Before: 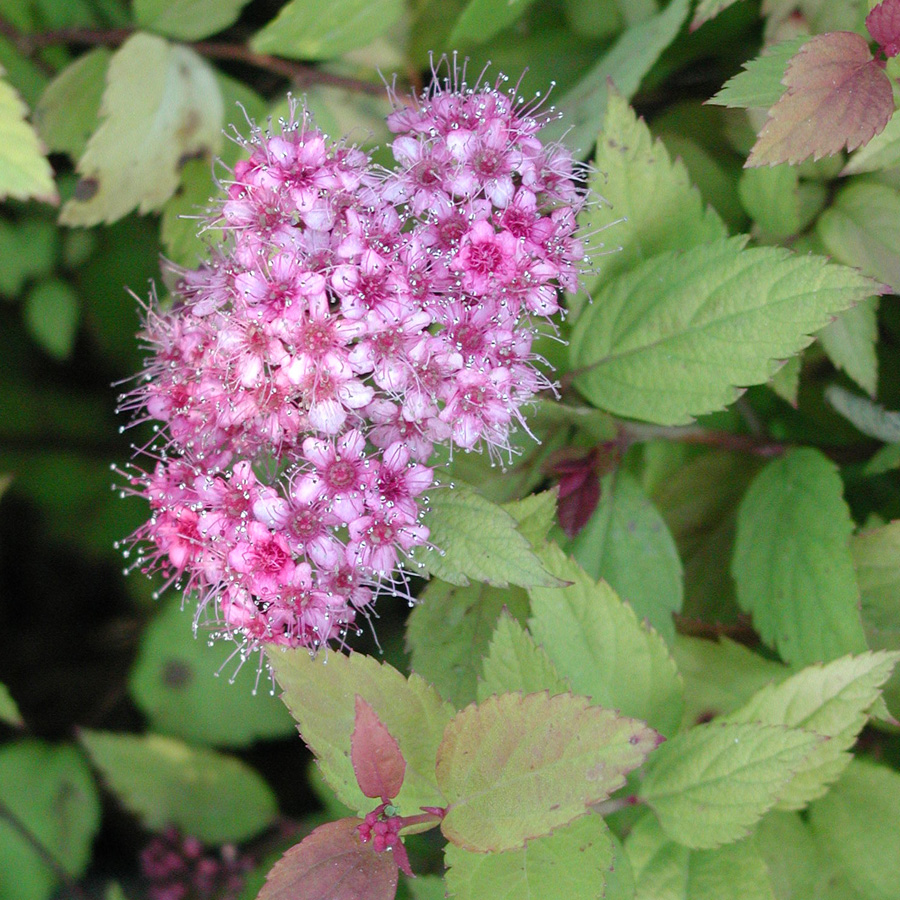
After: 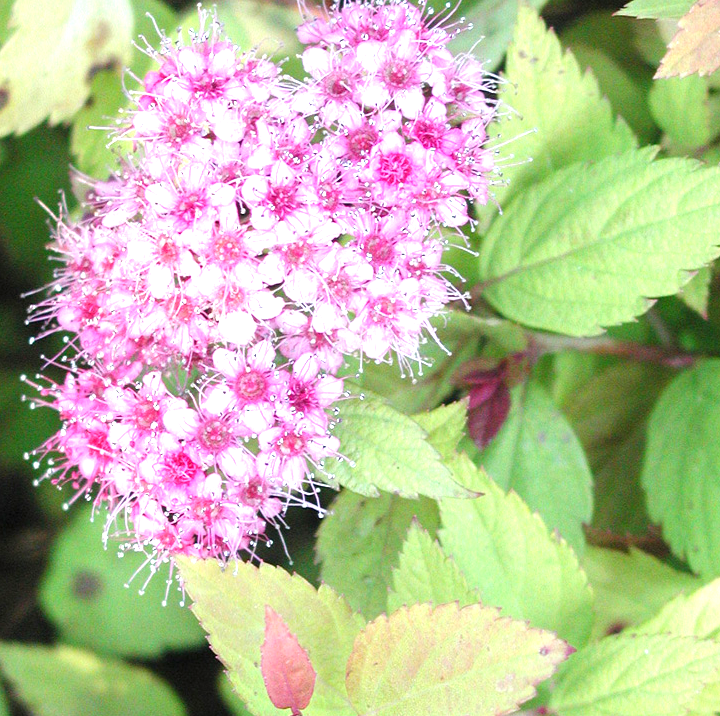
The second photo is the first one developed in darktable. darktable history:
exposure: black level correction 0, exposure 1.2 EV, compensate highlight preservation false
crop and rotate: left 10.095%, top 9.904%, right 9.902%, bottom 10.443%
